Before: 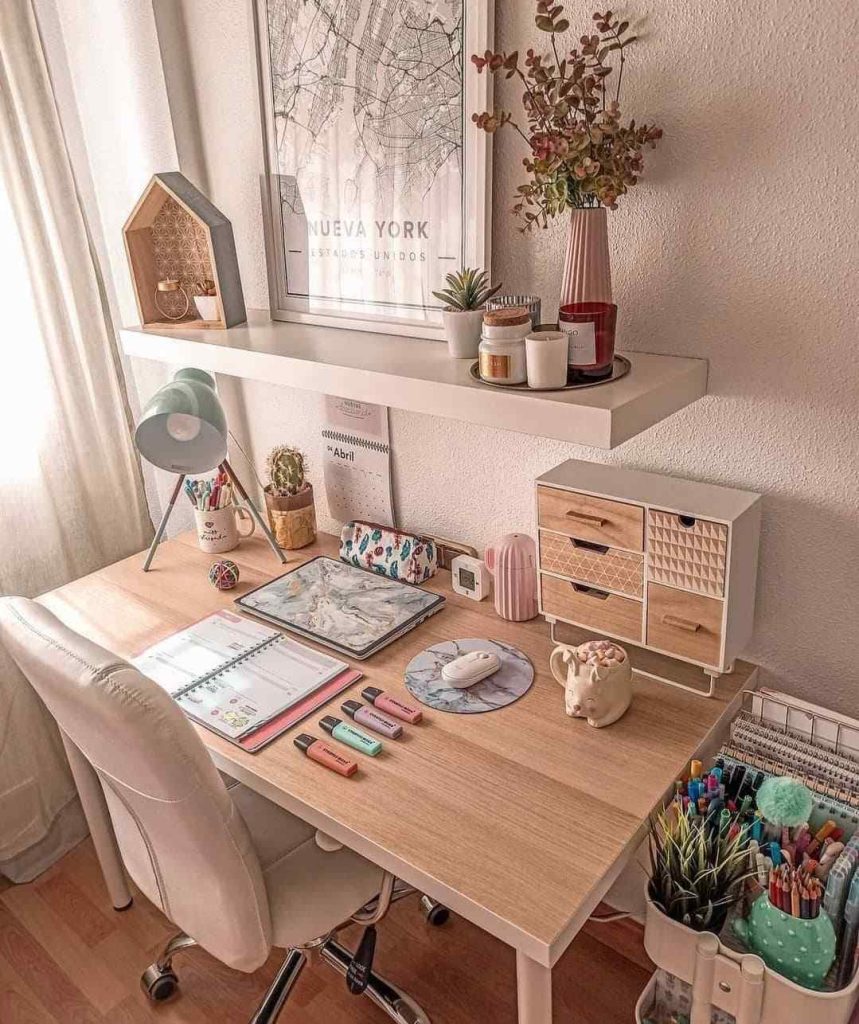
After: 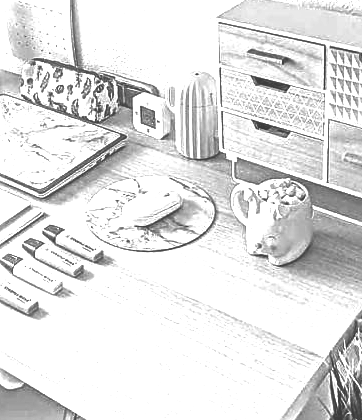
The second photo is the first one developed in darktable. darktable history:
local contrast: detail 69%
crop: left 37.221%, top 45.169%, right 20.63%, bottom 13.777%
exposure: exposure 0.636 EV, compensate highlight preservation false
contrast brightness saturation: saturation -1
graduated density: hue 238.83°, saturation 50%
tone equalizer: on, module defaults
color balance rgb: linear chroma grading › shadows -30%, linear chroma grading › global chroma 35%, perceptual saturation grading › global saturation 75%, perceptual saturation grading › shadows -30%, perceptual brilliance grading › highlights 75%, perceptual brilliance grading › shadows -30%, global vibrance 35%
sharpen: on, module defaults
